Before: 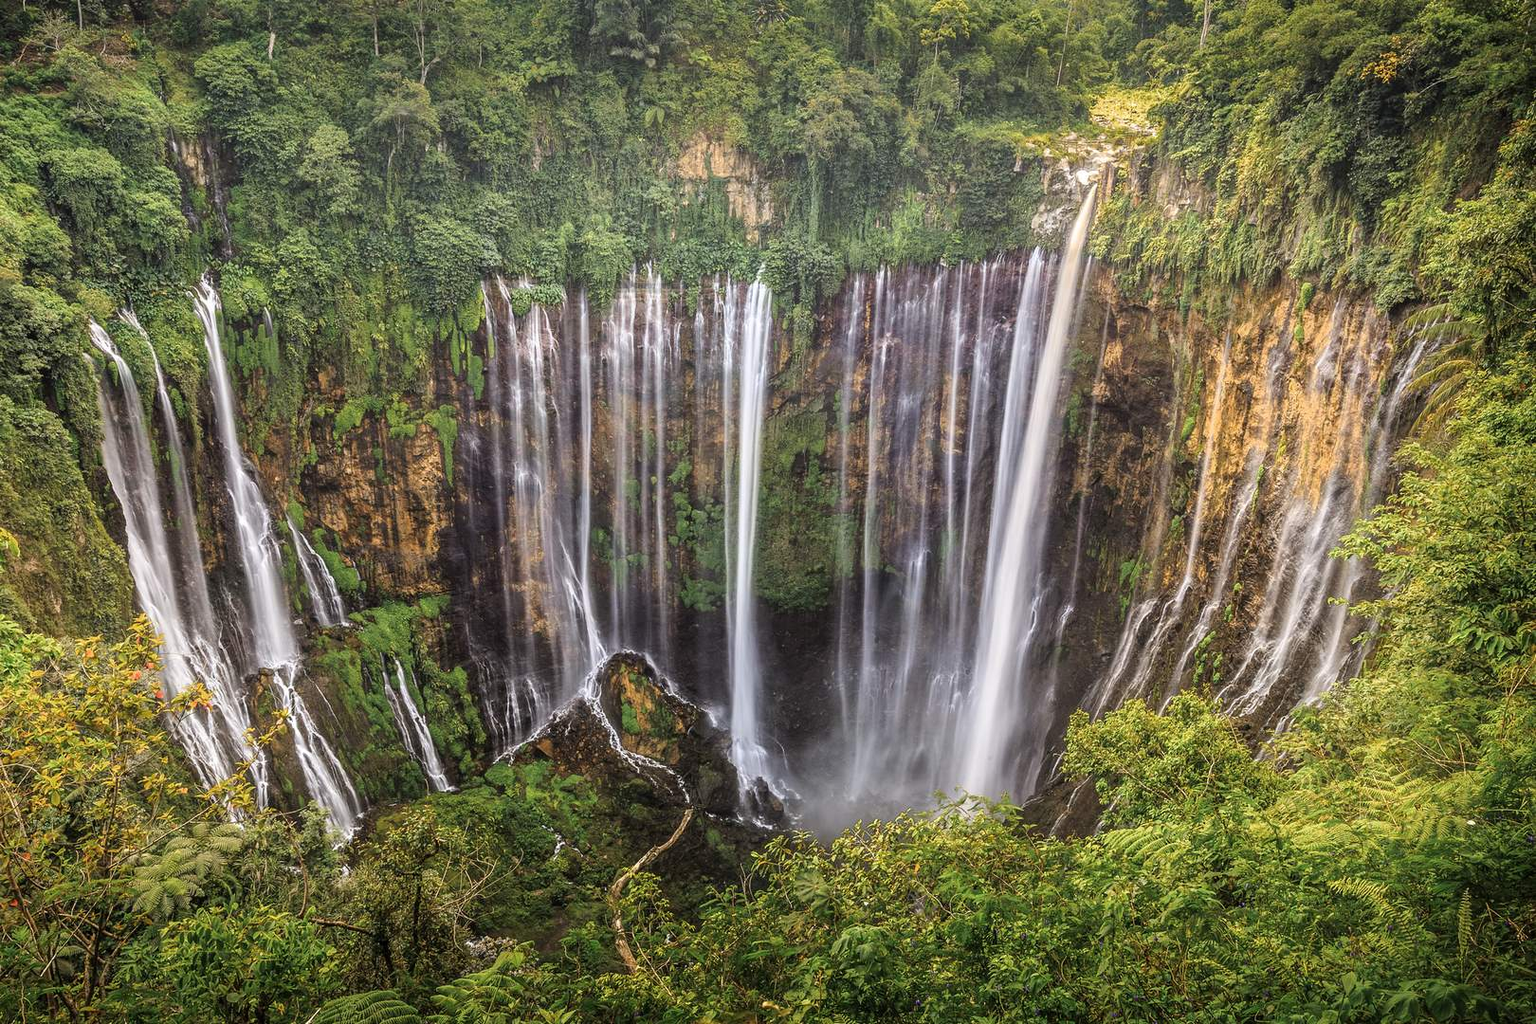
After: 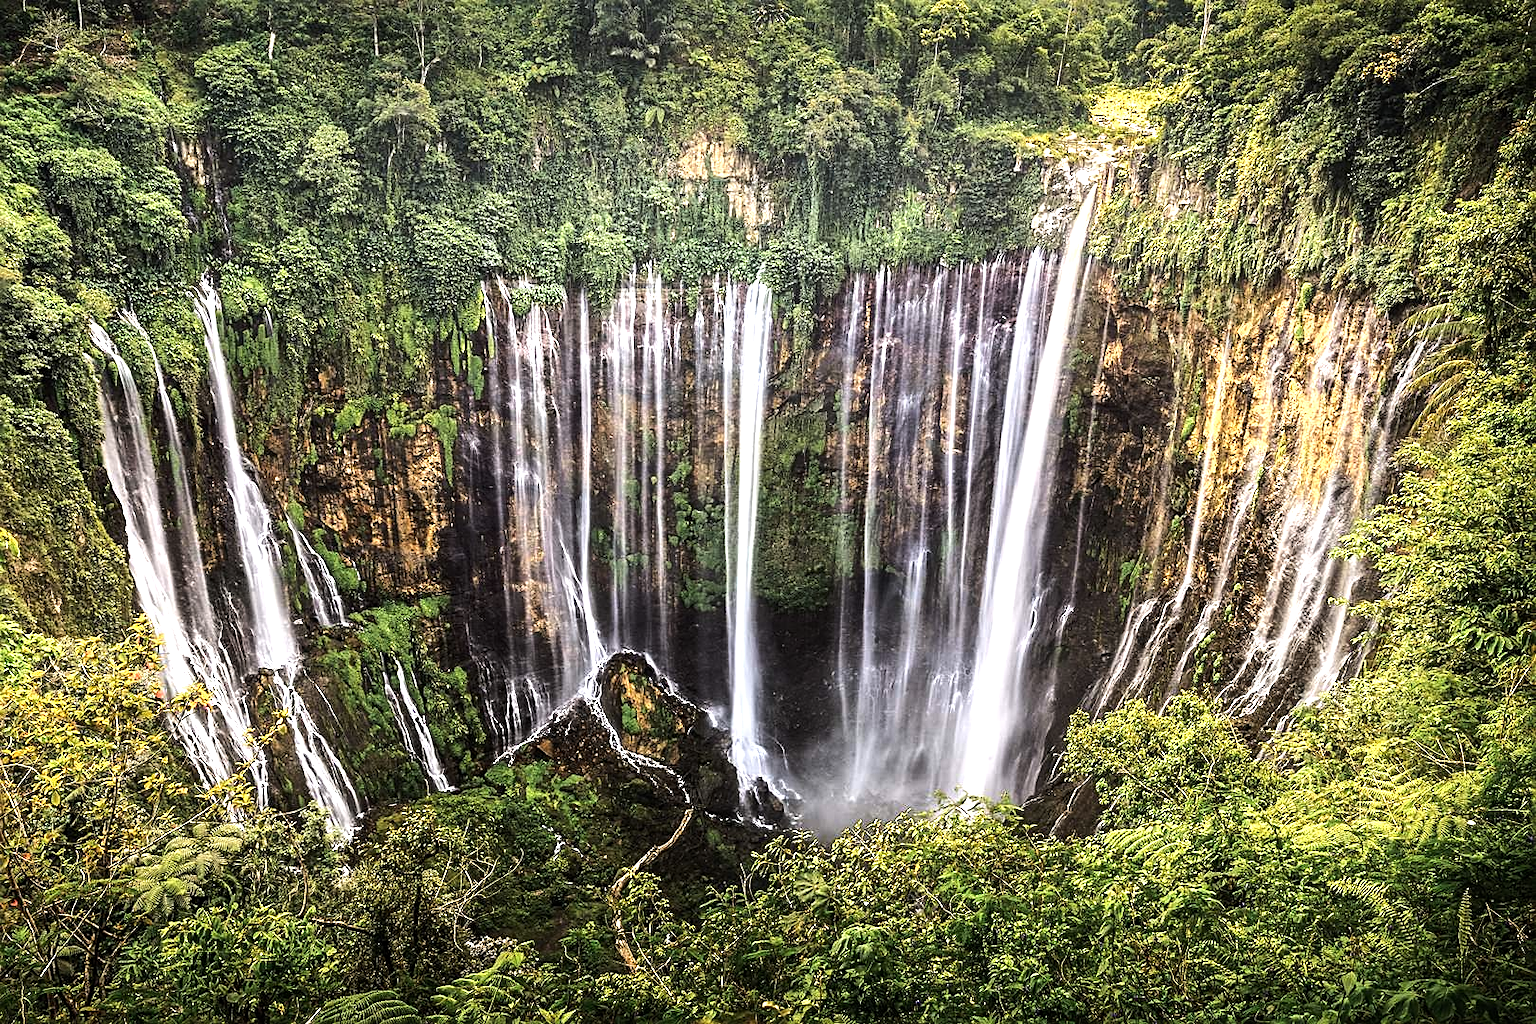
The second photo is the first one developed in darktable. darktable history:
sharpen: on, module defaults
color zones: curves: ch0 [(0.25, 0.5) (0.423, 0.5) (0.443, 0.5) (0.521, 0.756) (0.568, 0.5) (0.576, 0.5) (0.75, 0.5)]; ch1 [(0.25, 0.5) (0.423, 0.5) (0.443, 0.5) (0.539, 0.873) (0.624, 0.565) (0.631, 0.5) (0.75, 0.5)]
tone equalizer: -8 EV -1.08 EV, -7 EV -1.01 EV, -6 EV -0.867 EV, -5 EV -0.578 EV, -3 EV 0.578 EV, -2 EV 0.867 EV, -1 EV 1.01 EV, +0 EV 1.08 EV, edges refinement/feathering 500, mask exposure compensation -1.57 EV, preserve details no
